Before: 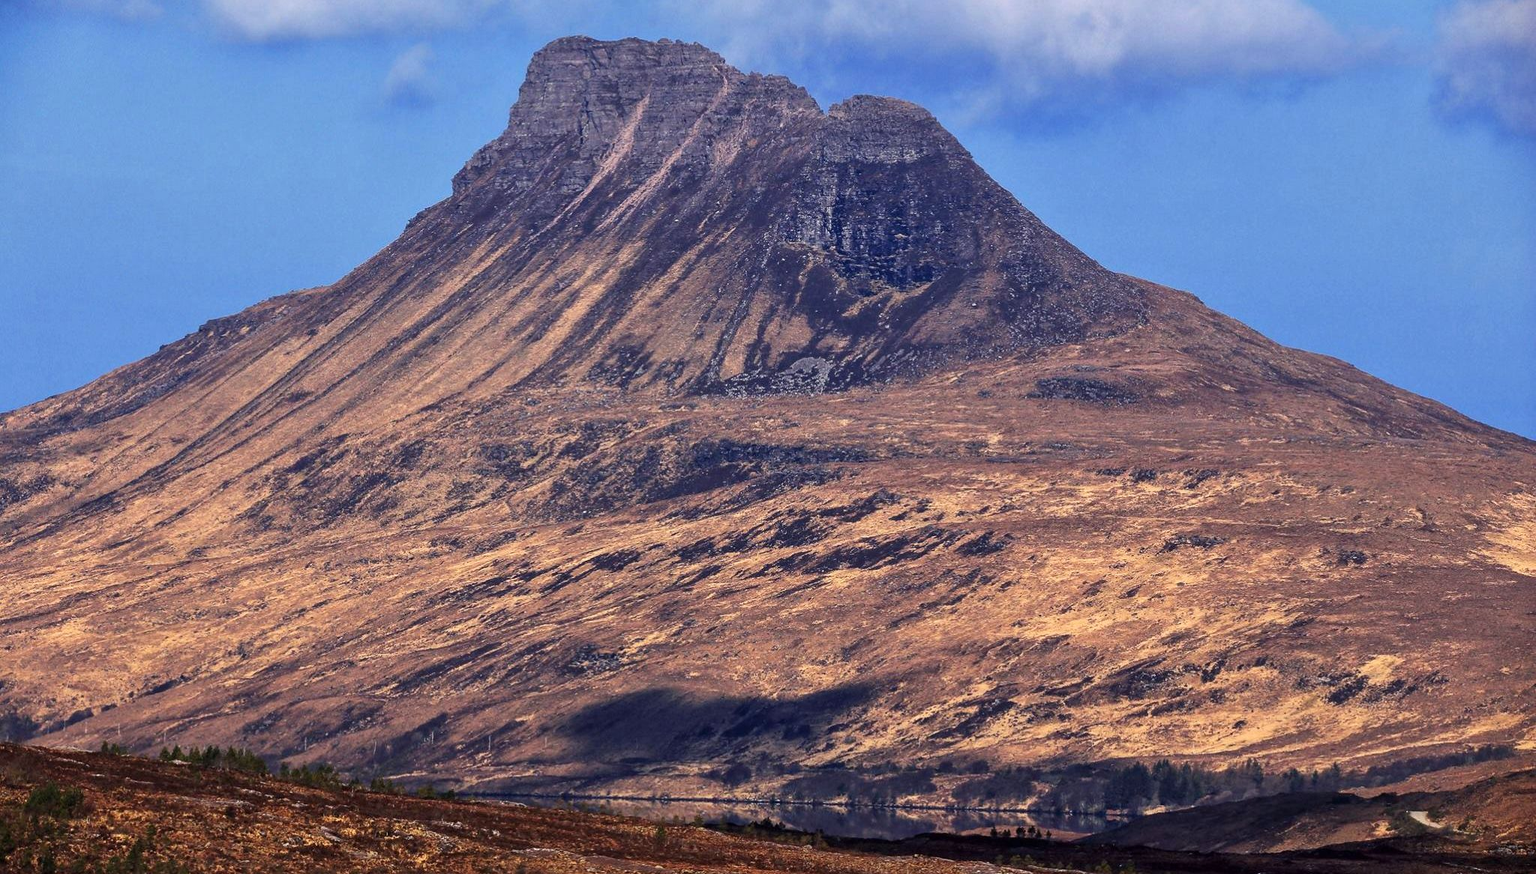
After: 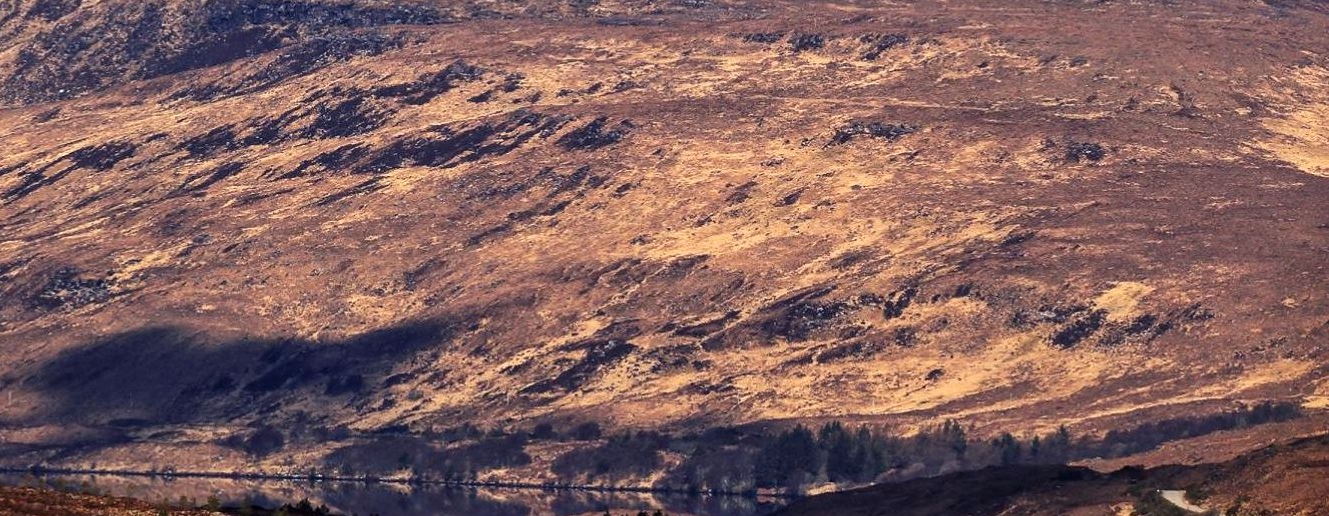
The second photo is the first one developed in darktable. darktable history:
crop and rotate: left 35.064%, top 50.81%, bottom 4.852%
